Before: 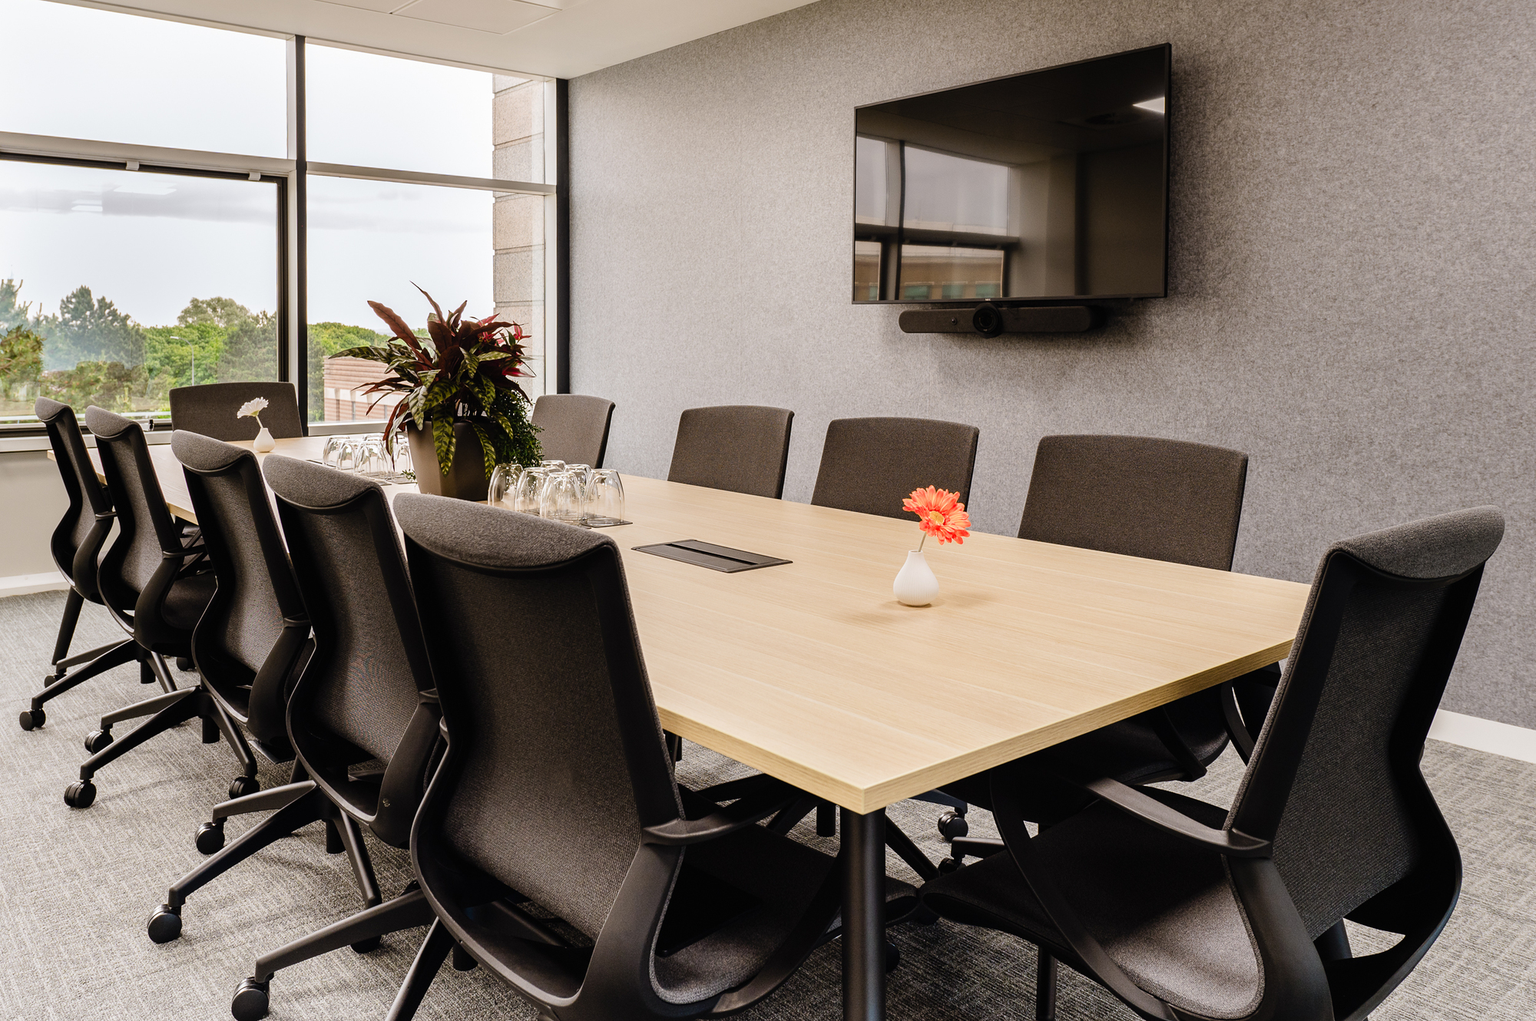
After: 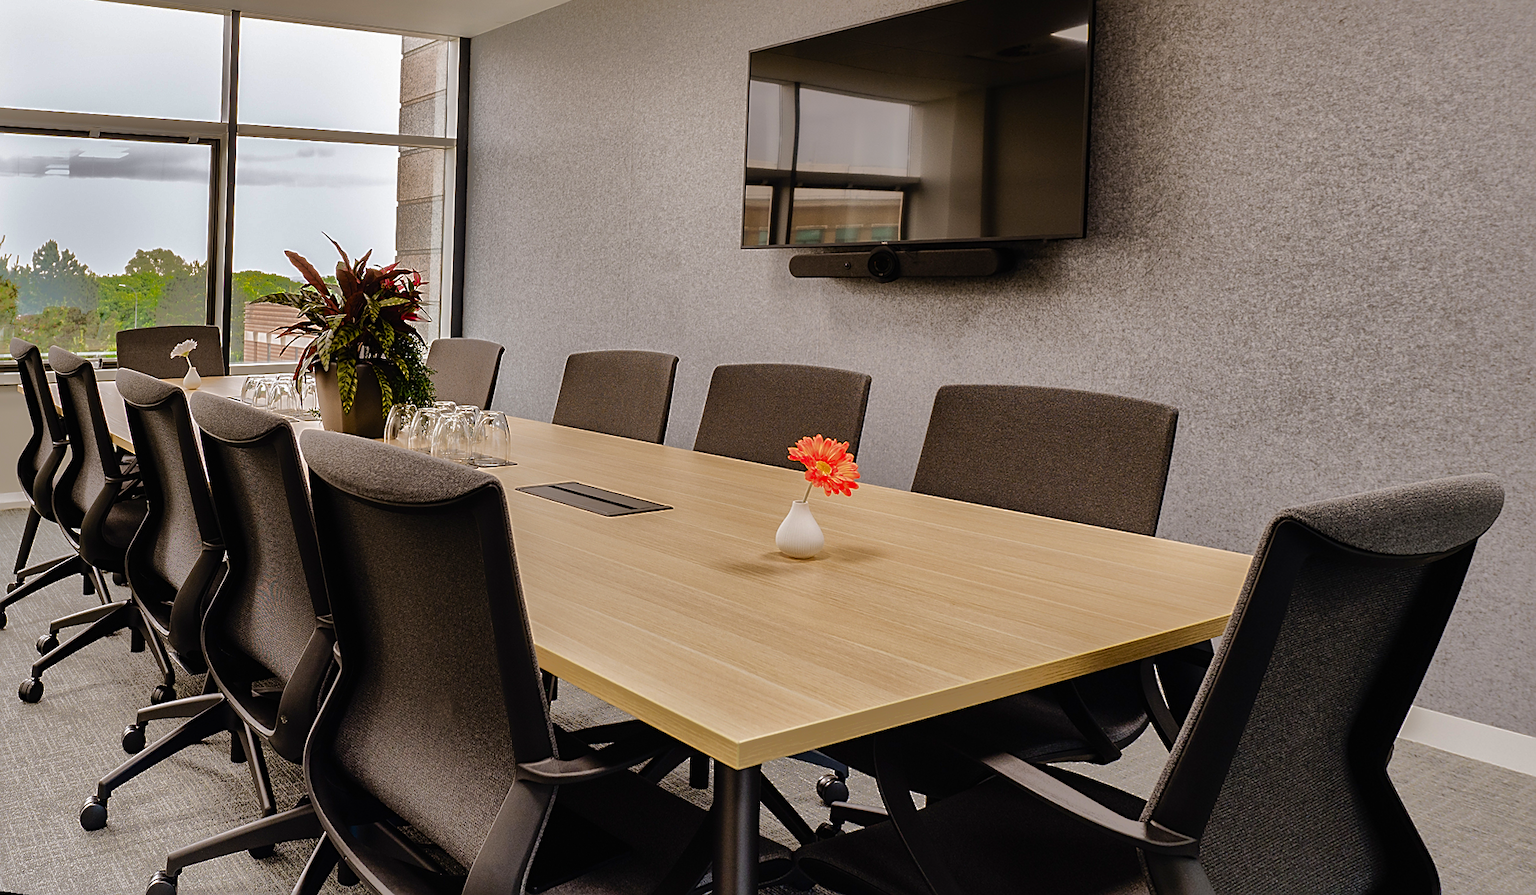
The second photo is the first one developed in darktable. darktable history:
rotate and perspective: rotation 1.69°, lens shift (vertical) -0.023, lens shift (horizontal) -0.291, crop left 0.025, crop right 0.988, crop top 0.092, crop bottom 0.842
contrast brightness saturation: contrast 0.15, brightness -0.01, saturation 0.1
shadows and highlights: shadows 38.43, highlights -74.54
exposure: compensate highlight preservation false
sharpen: on, module defaults
